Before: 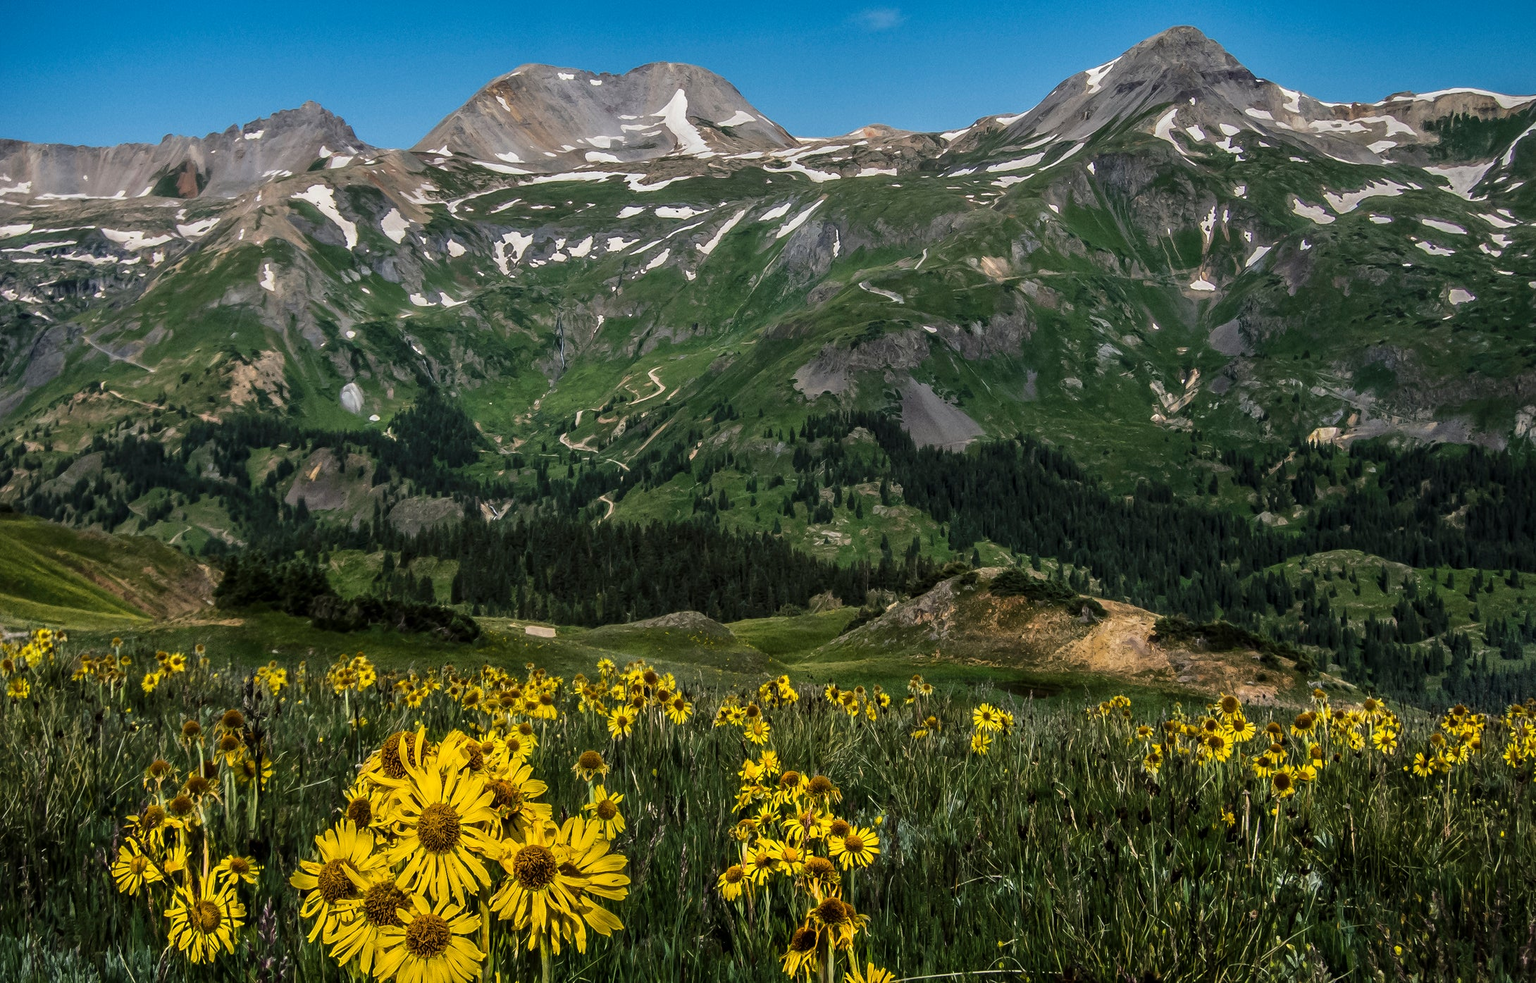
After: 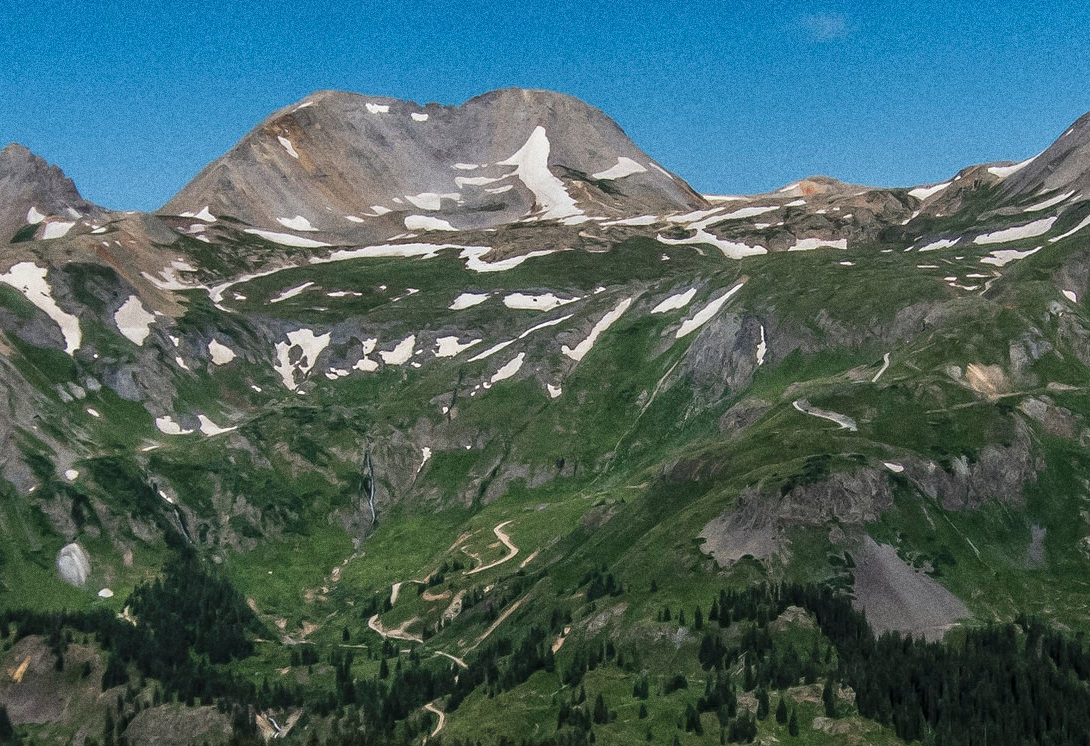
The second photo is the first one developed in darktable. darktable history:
crop: left 19.556%, right 30.401%, bottom 46.458%
color zones: curves: ch0 [(0, 0.5) (0.143, 0.5) (0.286, 0.456) (0.429, 0.5) (0.571, 0.5) (0.714, 0.5) (0.857, 0.5) (1, 0.5)]; ch1 [(0, 0.5) (0.143, 0.5) (0.286, 0.422) (0.429, 0.5) (0.571, 0.5) (0.714, 0.5) (0.857, 0.5) (1, 0.5)]
grain: coarseness 0.09 ISO, strength 40%
